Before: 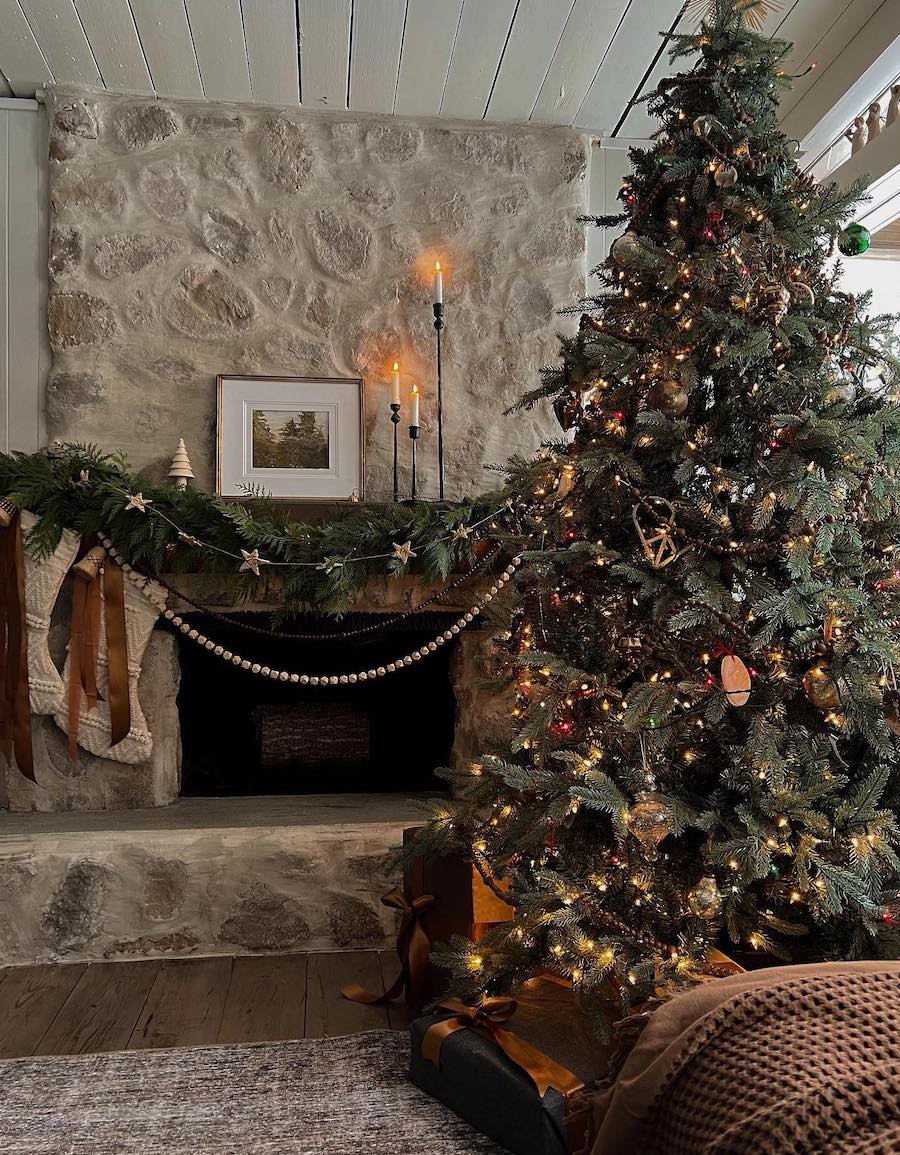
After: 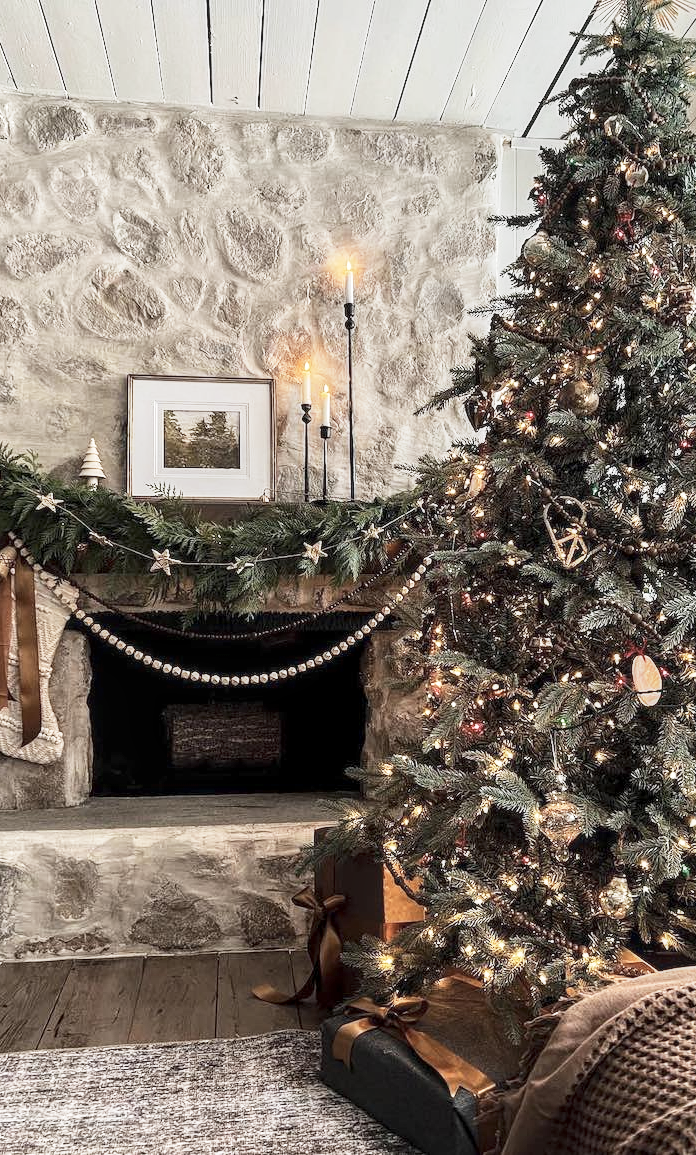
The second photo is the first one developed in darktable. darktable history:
contrast brightness saturation: contrast 0.099, saturation -0.357
crop: left 9.897%, right 12.664%
exposure: black level correction 0, exposure 0.952 EV, compensate exposure bias true, compensate highlight preservation false
tone equalizer: mask exposure compensation -0.49 EV
base curve: curves: ch0 [(0, 0) (0.088, 0.125) (0.176, 0.251) (0.354, 0.501) (0.613, 0.749) (1, 0.877)], preserve colors none
local contrast: on, module defaults
